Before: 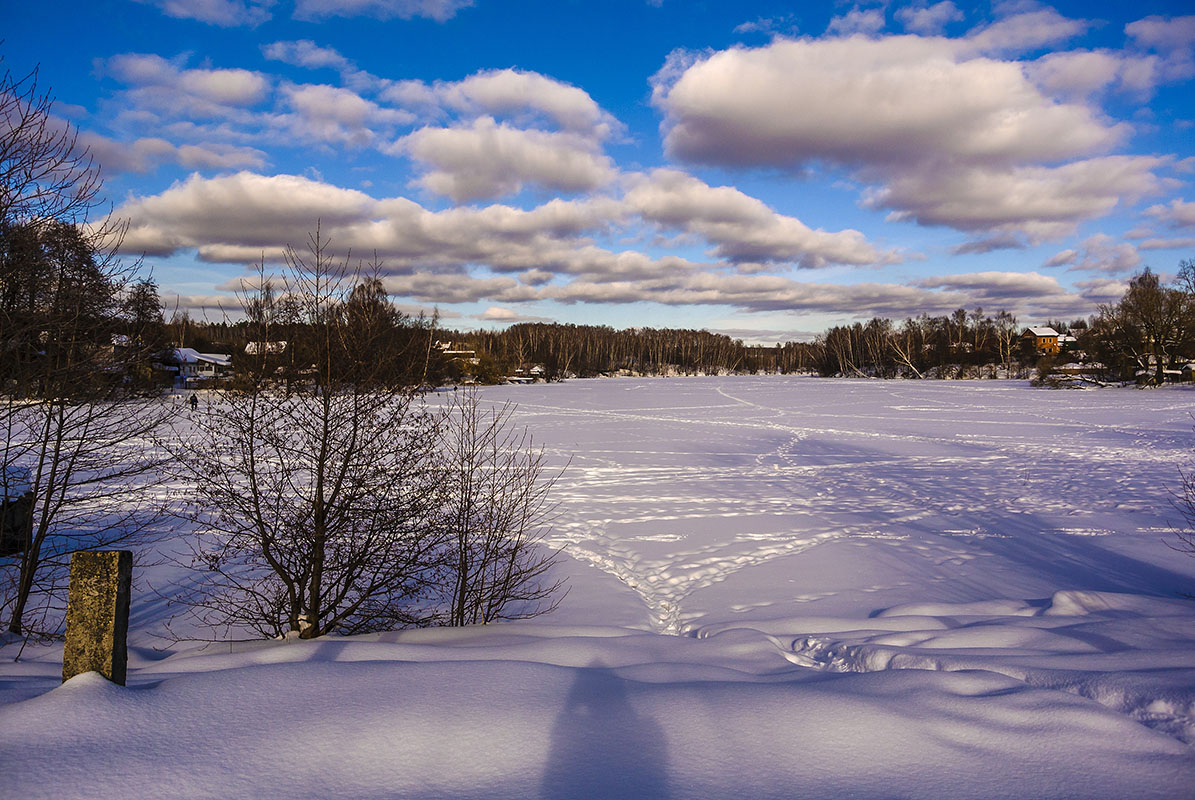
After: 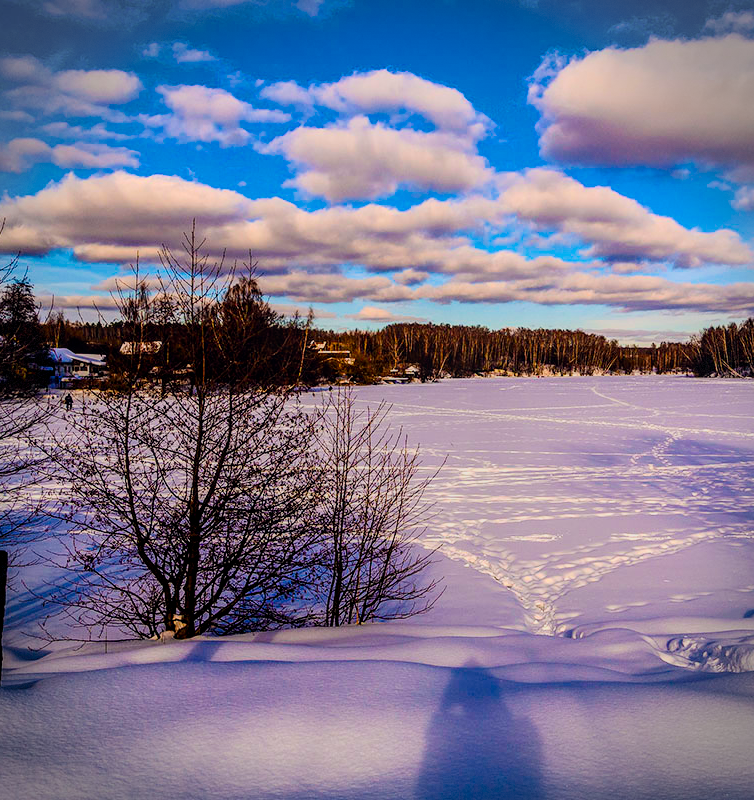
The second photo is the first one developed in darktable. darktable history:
color balance rgb: global offset › chroma 0.066%, global offset › hue 253.97°, perceptual saturation grading › global saturation 31.245%, perceptual brilliance grading › global brilliance 2.95%, perceptual brilliance grading › highlights -3.08%, perceptual brilliance grading › shadows 3.569%, global vibrance 14.255%
crop: left 10.465%, right 26.38%
contrast brightness saturation: contrast 0.185, saturation 0.296
local contrast: on, module defaults
filmic rgb: black relative exposure -7.32 EV, white relative exposure 5.06 EV, threshold 3.05 EV, hardness 3.19, color science v6 (2022), enable highlight reconstruction true
vignetting: dithering 8-bit output
